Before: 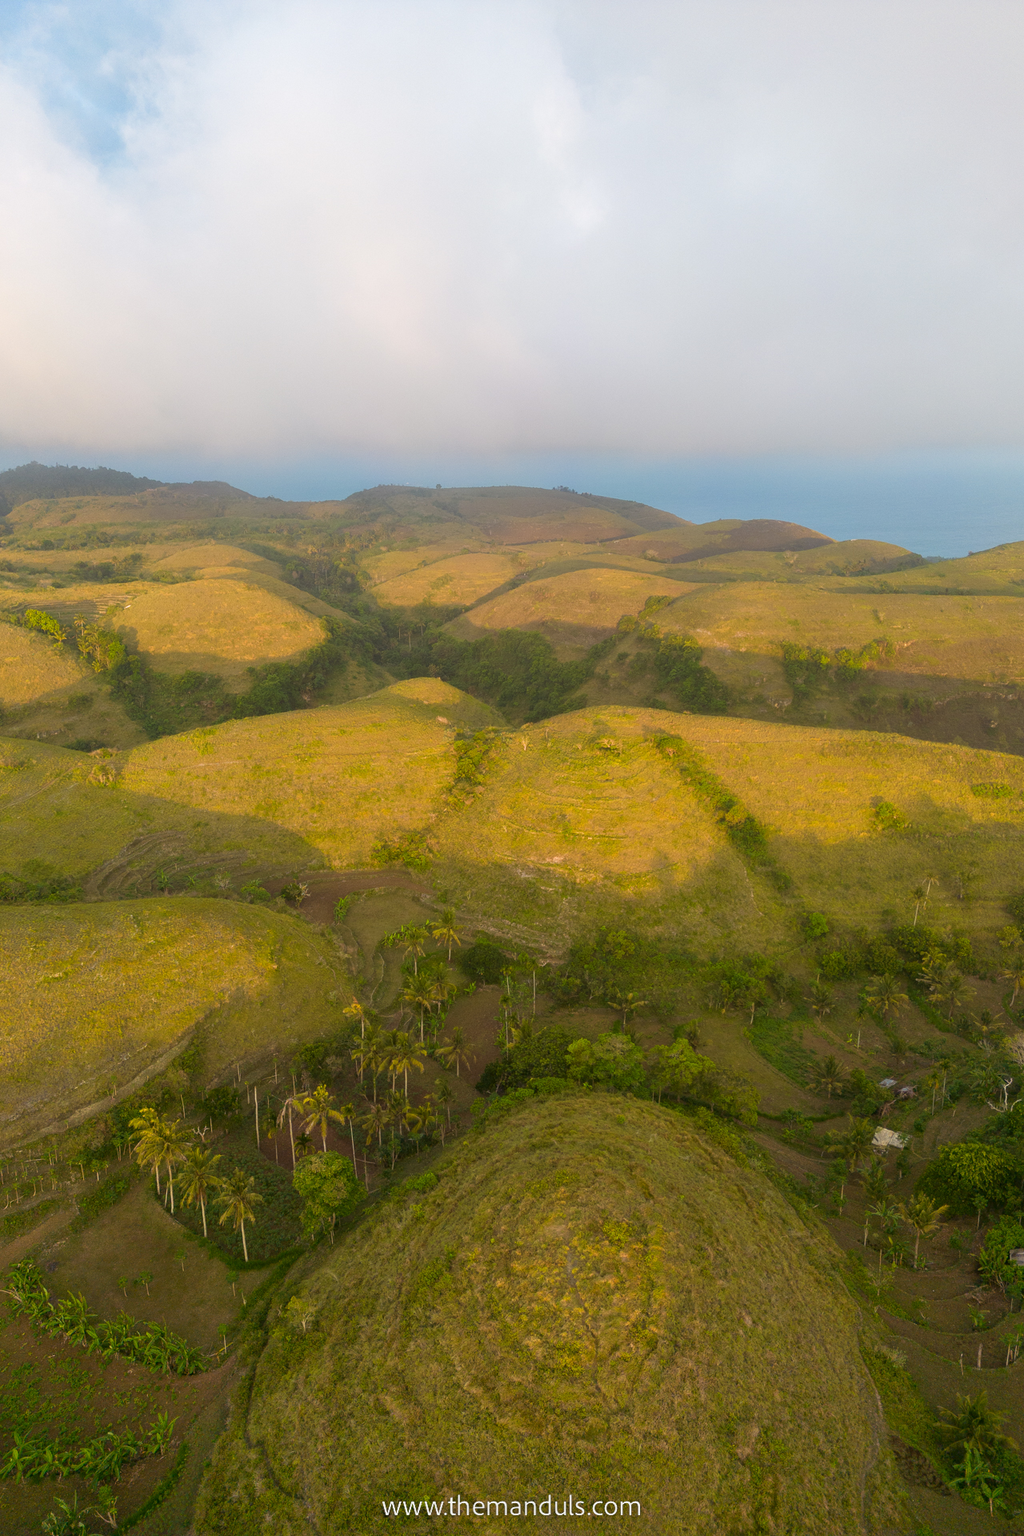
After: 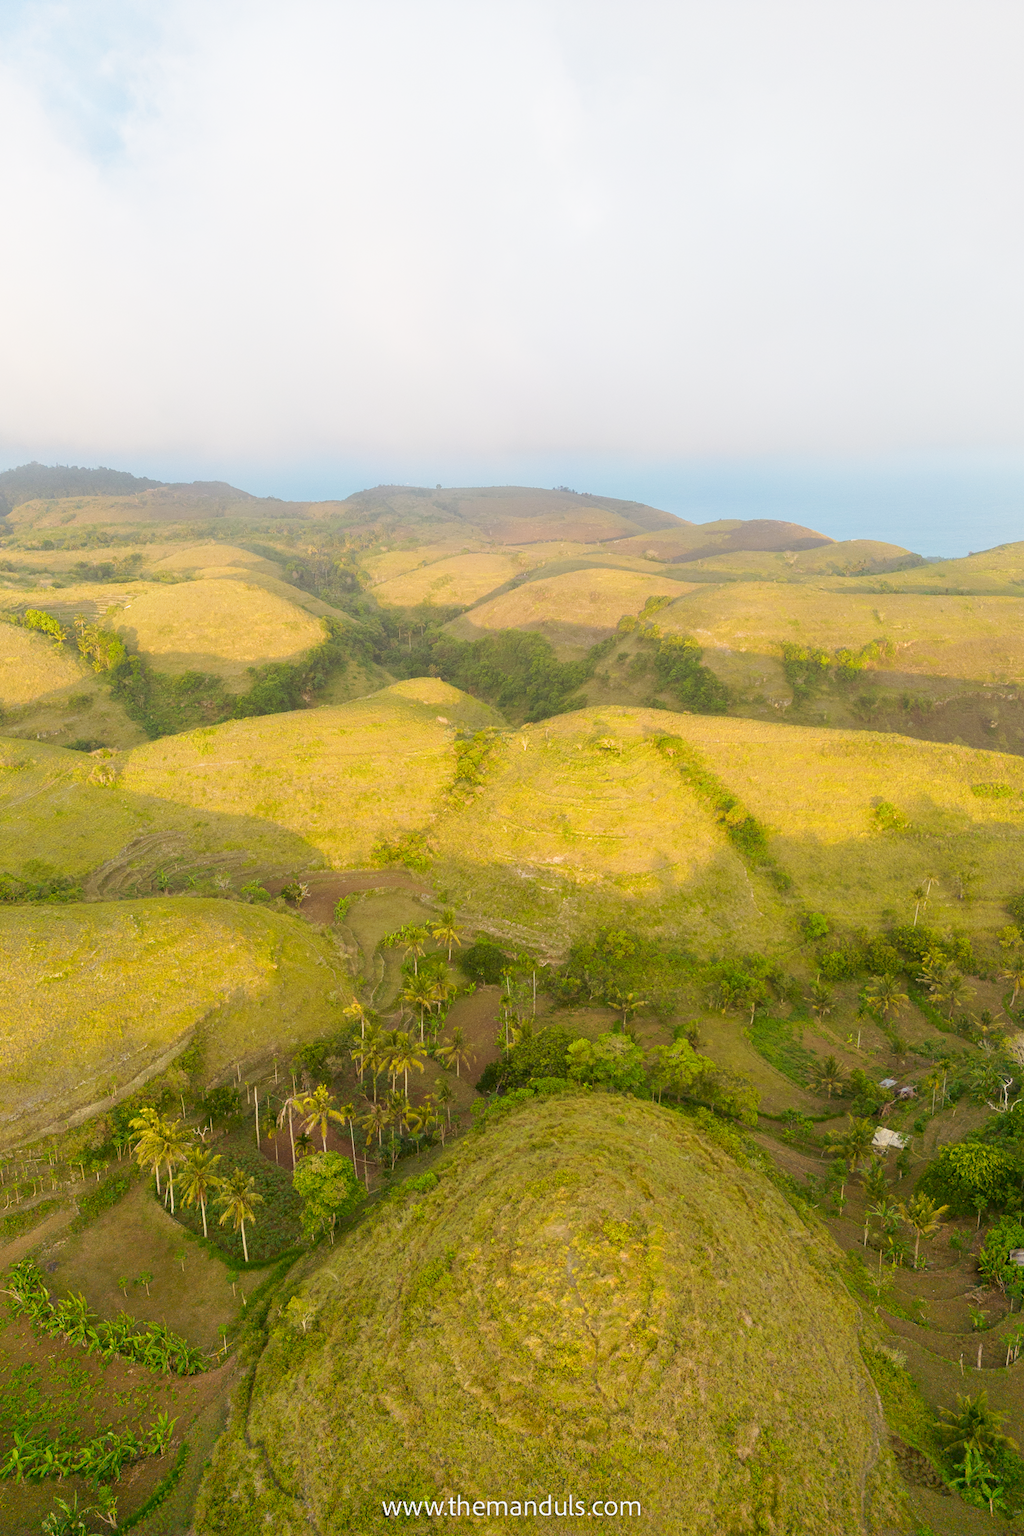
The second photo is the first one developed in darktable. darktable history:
base curve: curves: ch0 [(0, 0) (0.005, 0.002) (0.15, 0.3) (0.4, 0.7) (0.75, 0.95) (1, 1)], preserve colors none
color balance: contrast -15%
